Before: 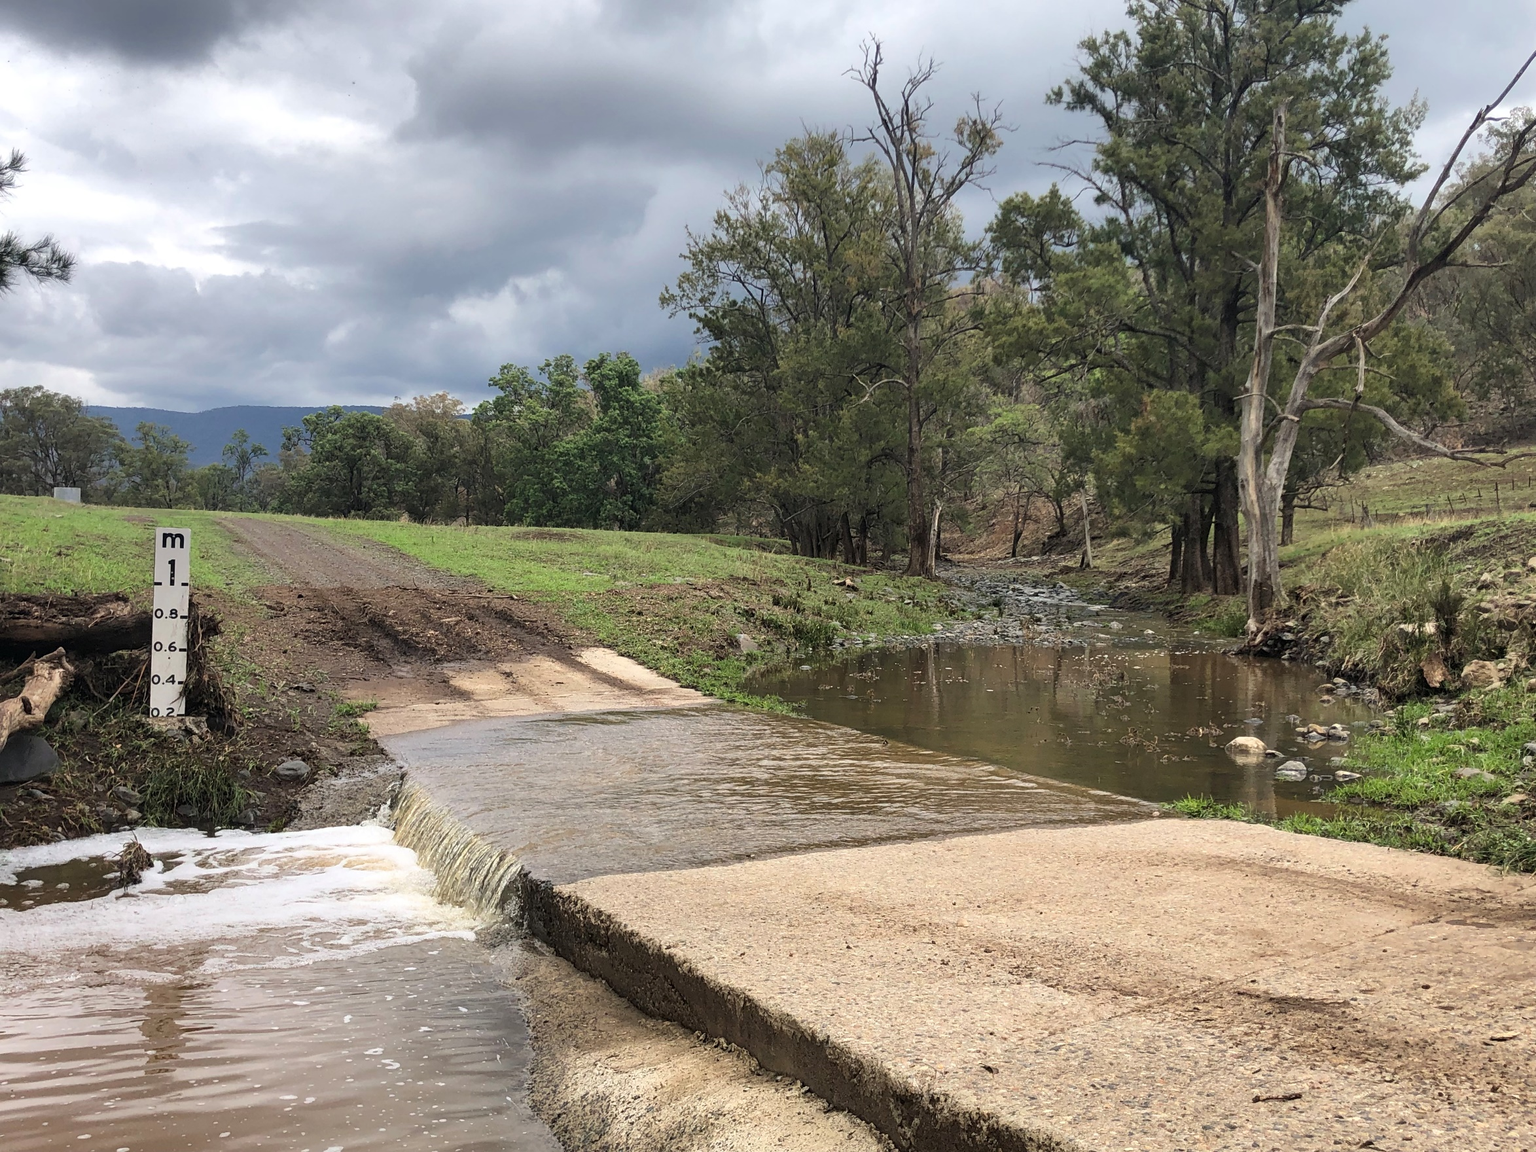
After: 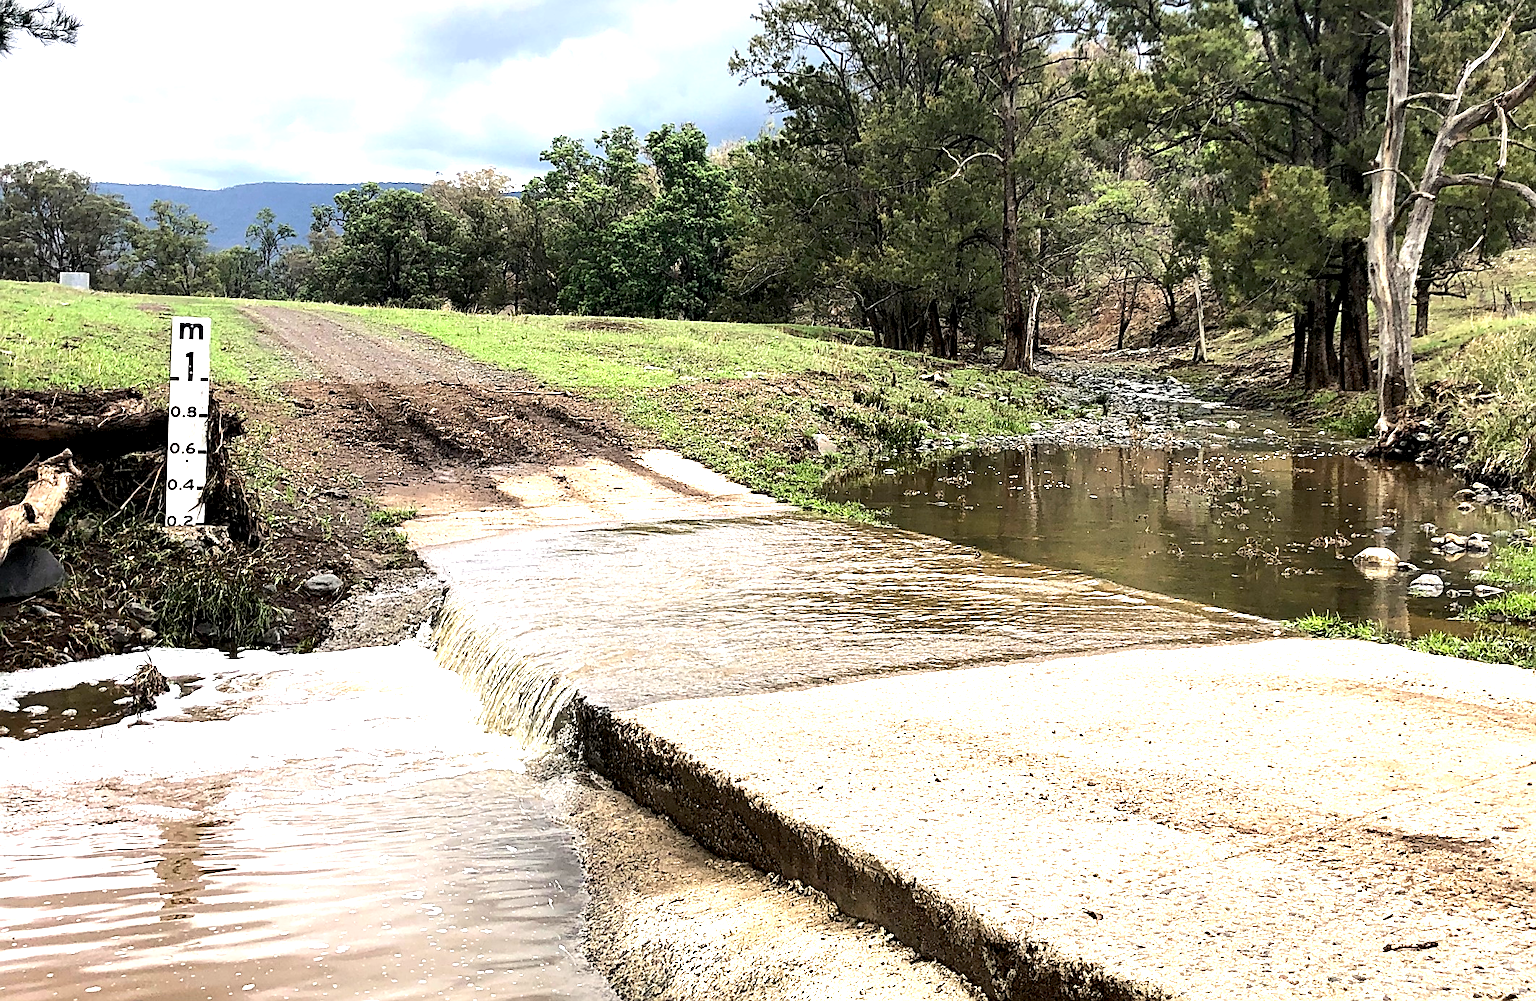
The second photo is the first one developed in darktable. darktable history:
exposure: black level correction 0.012, exposure 0.7 EV, compensate exposure bias true, compensate highlight preservation false
sharpen: on, module defaults
crop: top 20.916%, right 9.437%, bottom 0.316%
tone equalizer: -8 EV -0.75 EV, -7 EV -0.7 EV, -6 EV -0.6 EV, -5 EV -0.4 EV, -3 EV 0.4 EV, -2 EV 0.6 EV, -1 EV 0.7 EV, +0 EV 0.75 EV, edges refinement/feathering 500, mask exposure compensation -1.57 EV, preserve details no
